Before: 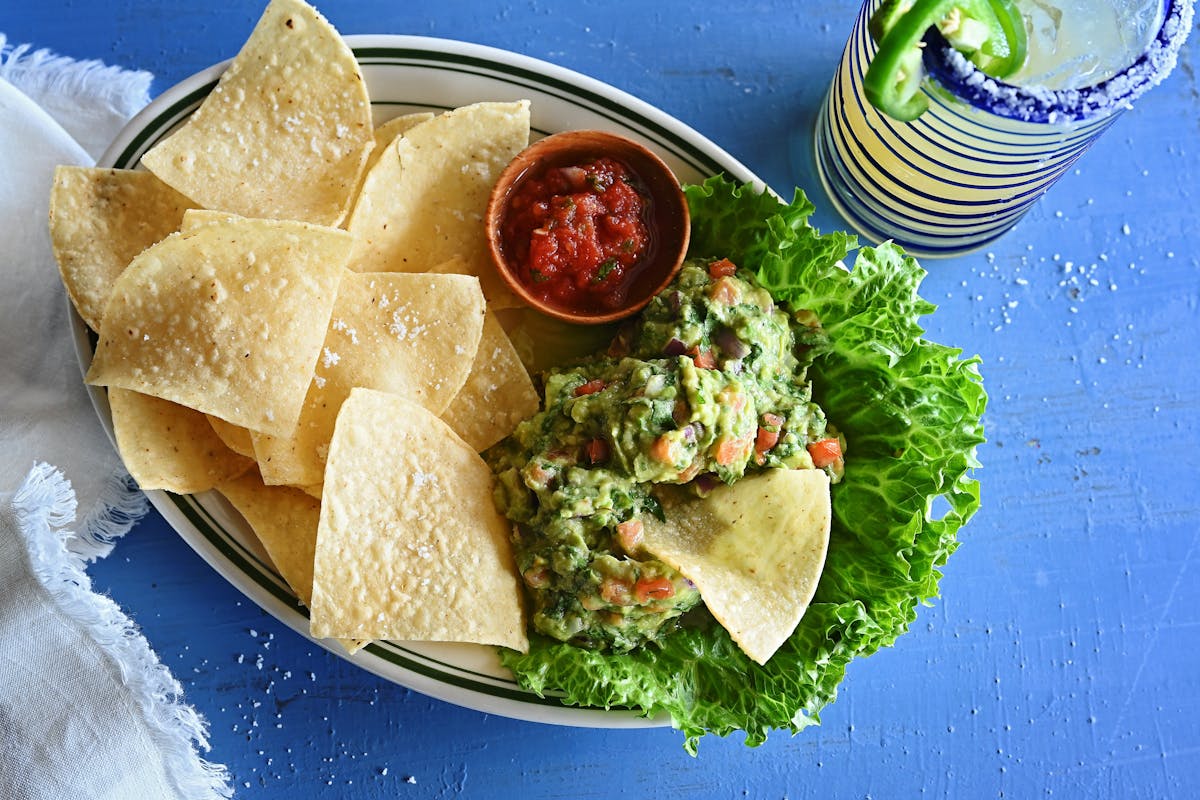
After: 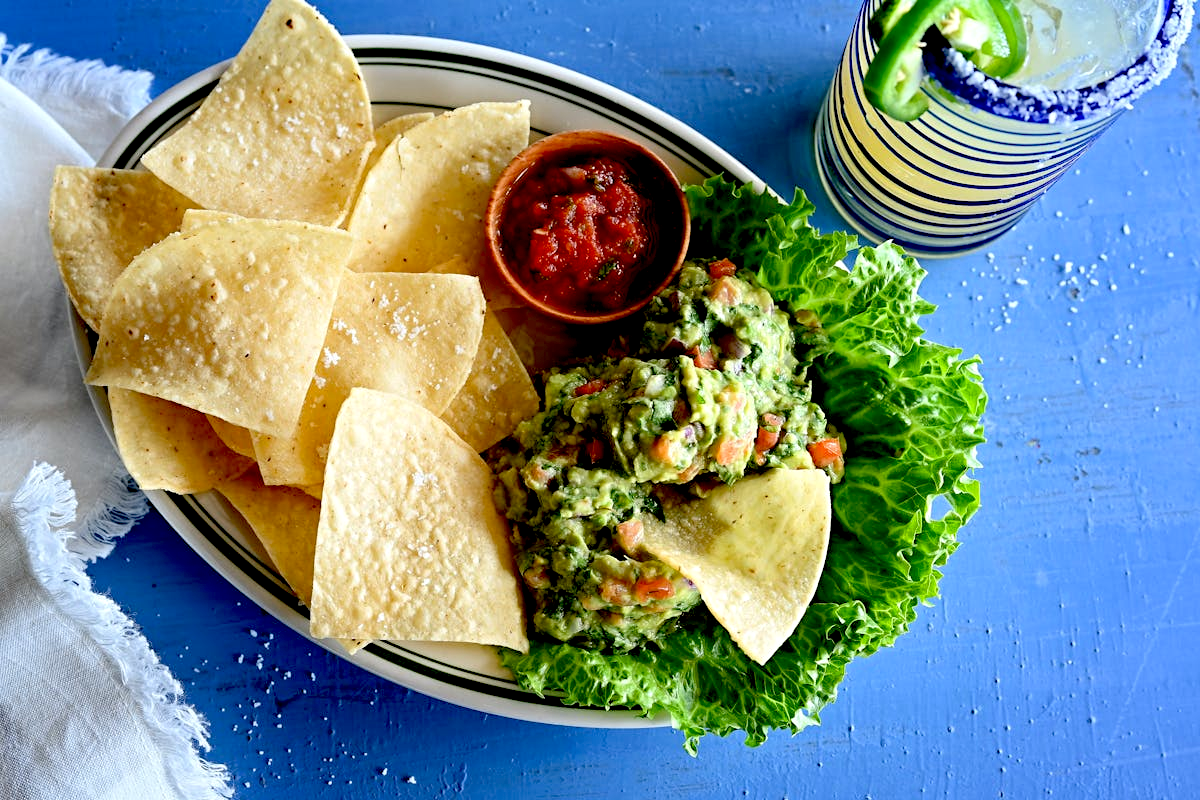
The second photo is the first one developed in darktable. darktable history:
color correction: highlights b* 0.031
exposure: black level correction 0.026, exposure 0.185 EV, compensate highlight preservation false
